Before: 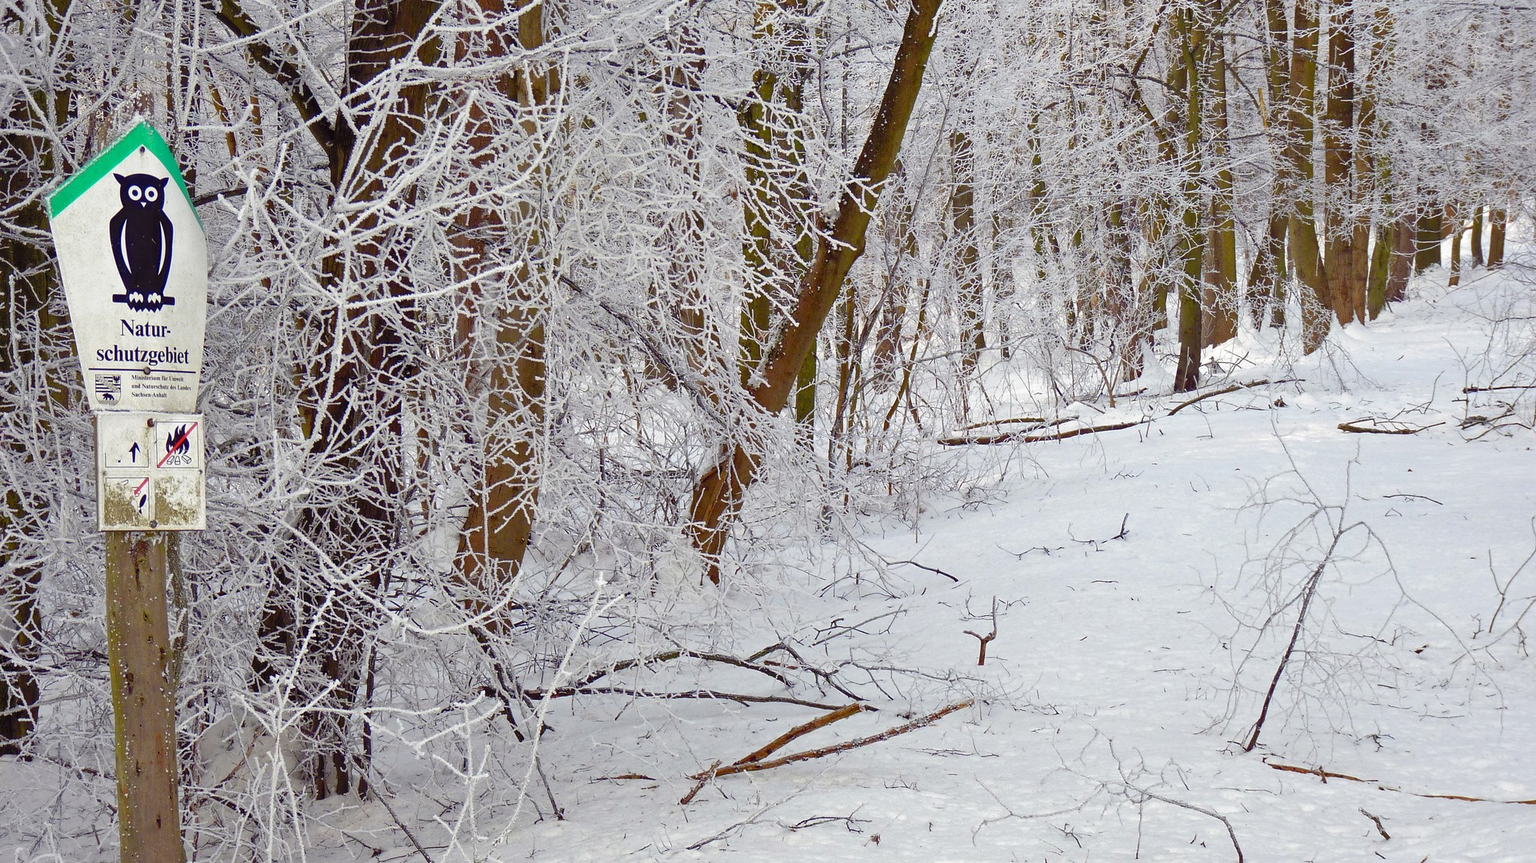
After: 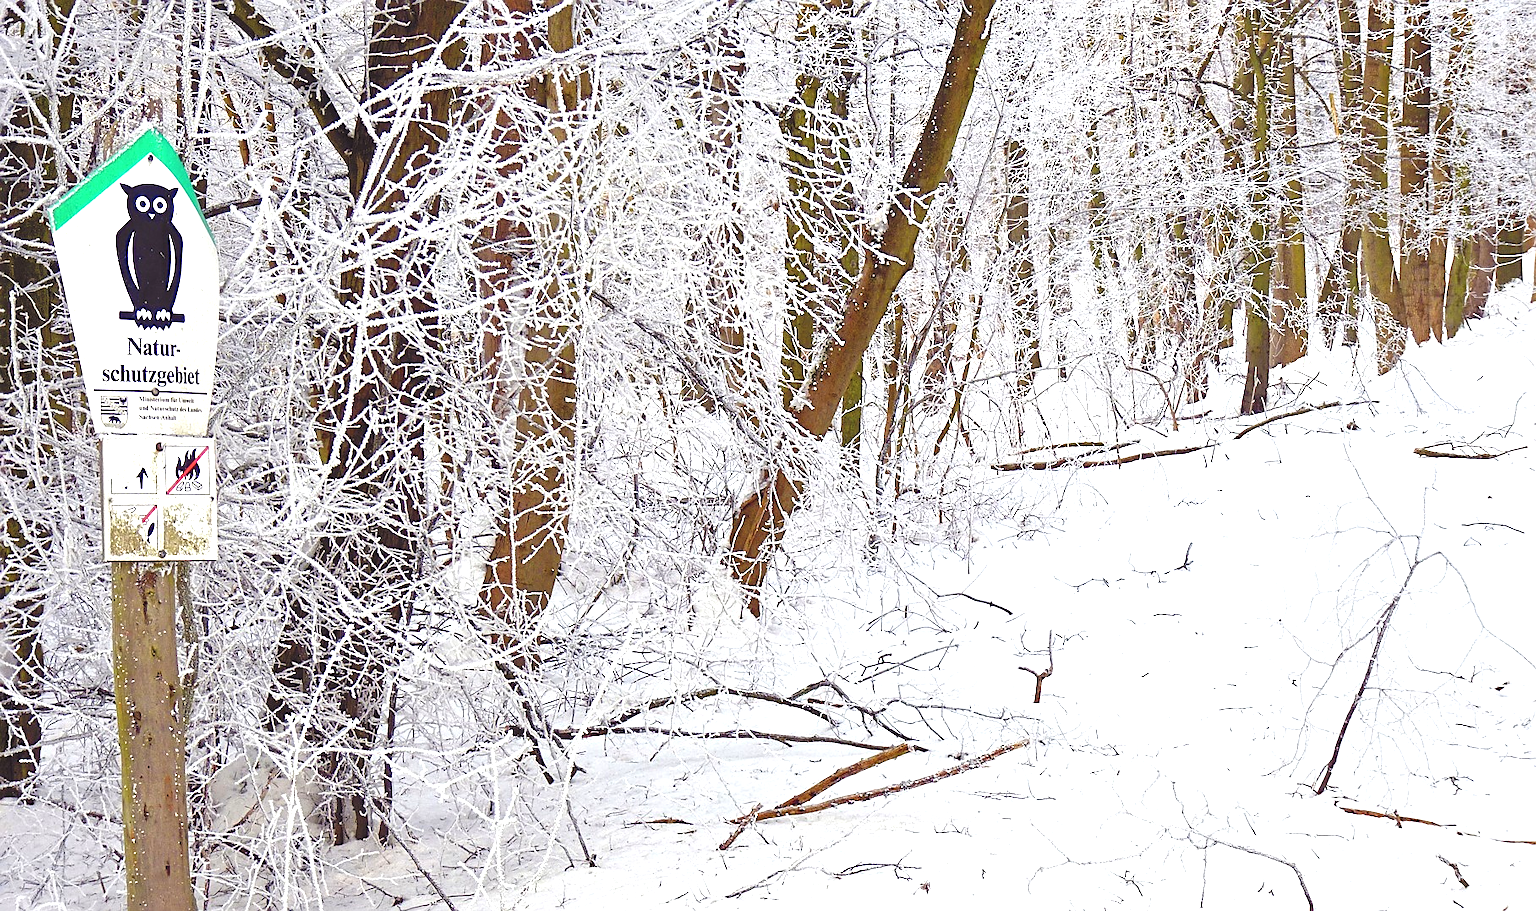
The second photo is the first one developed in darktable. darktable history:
crop and rotate: left 0%, right 5.324%
exposure: black level correction -0.005, exposure 1.006 EV, compensate highlight preservation false
sharpen: on, module defaults
